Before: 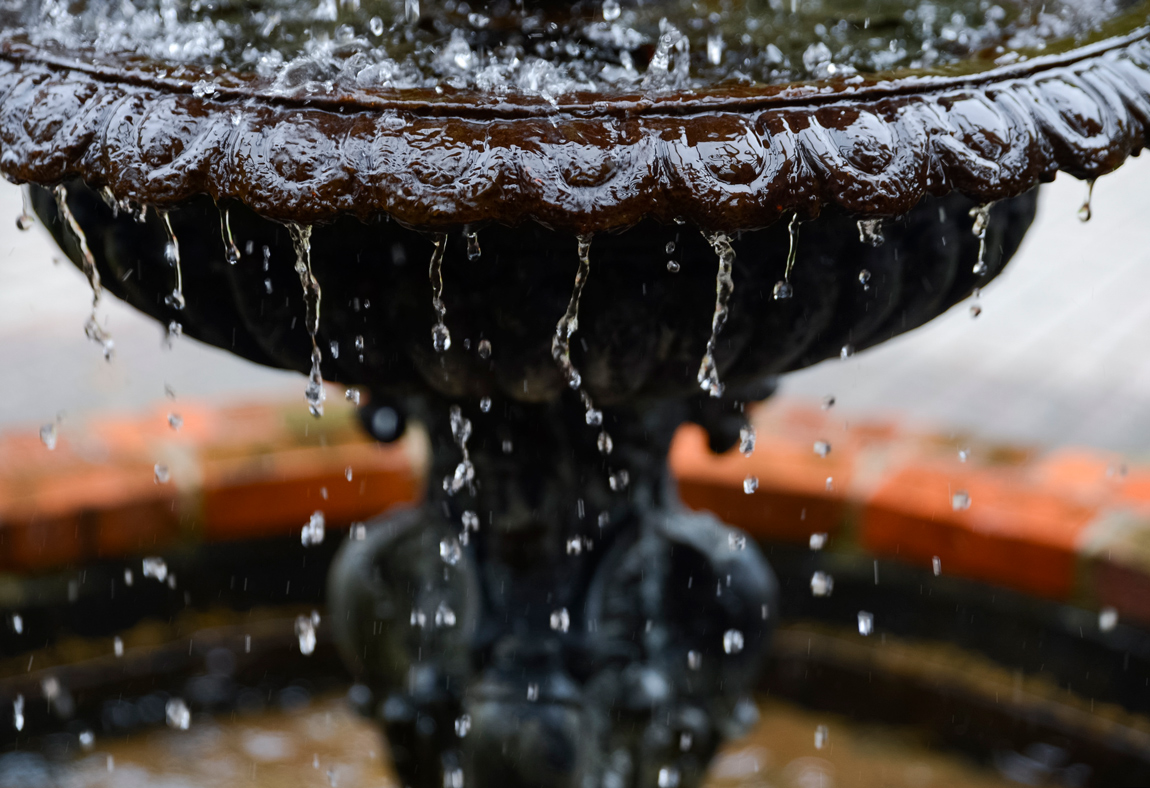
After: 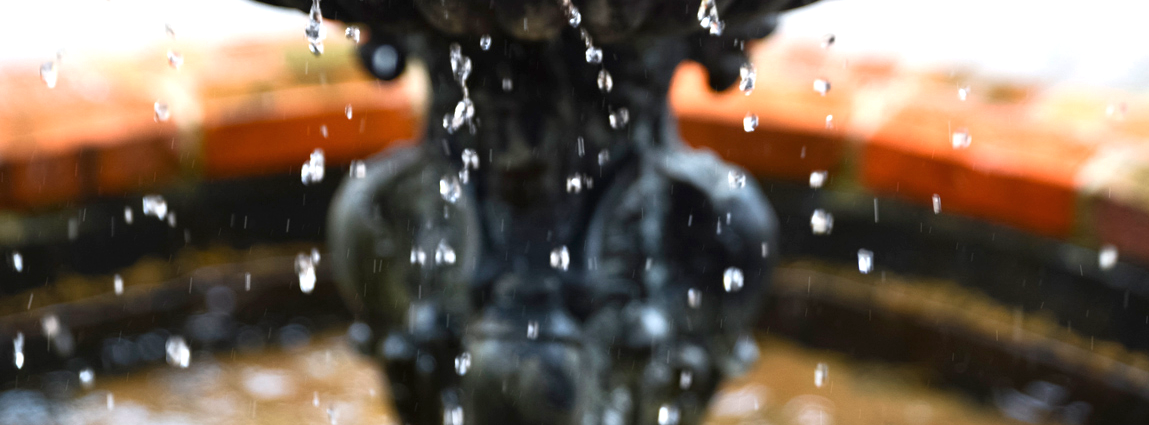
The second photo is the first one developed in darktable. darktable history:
crop and rotate: top 45.961%, right 0.031%
exposure: black level correction 0, exposure 1.095 EV, compensate exposure bias true, compensate highlight preservation false
